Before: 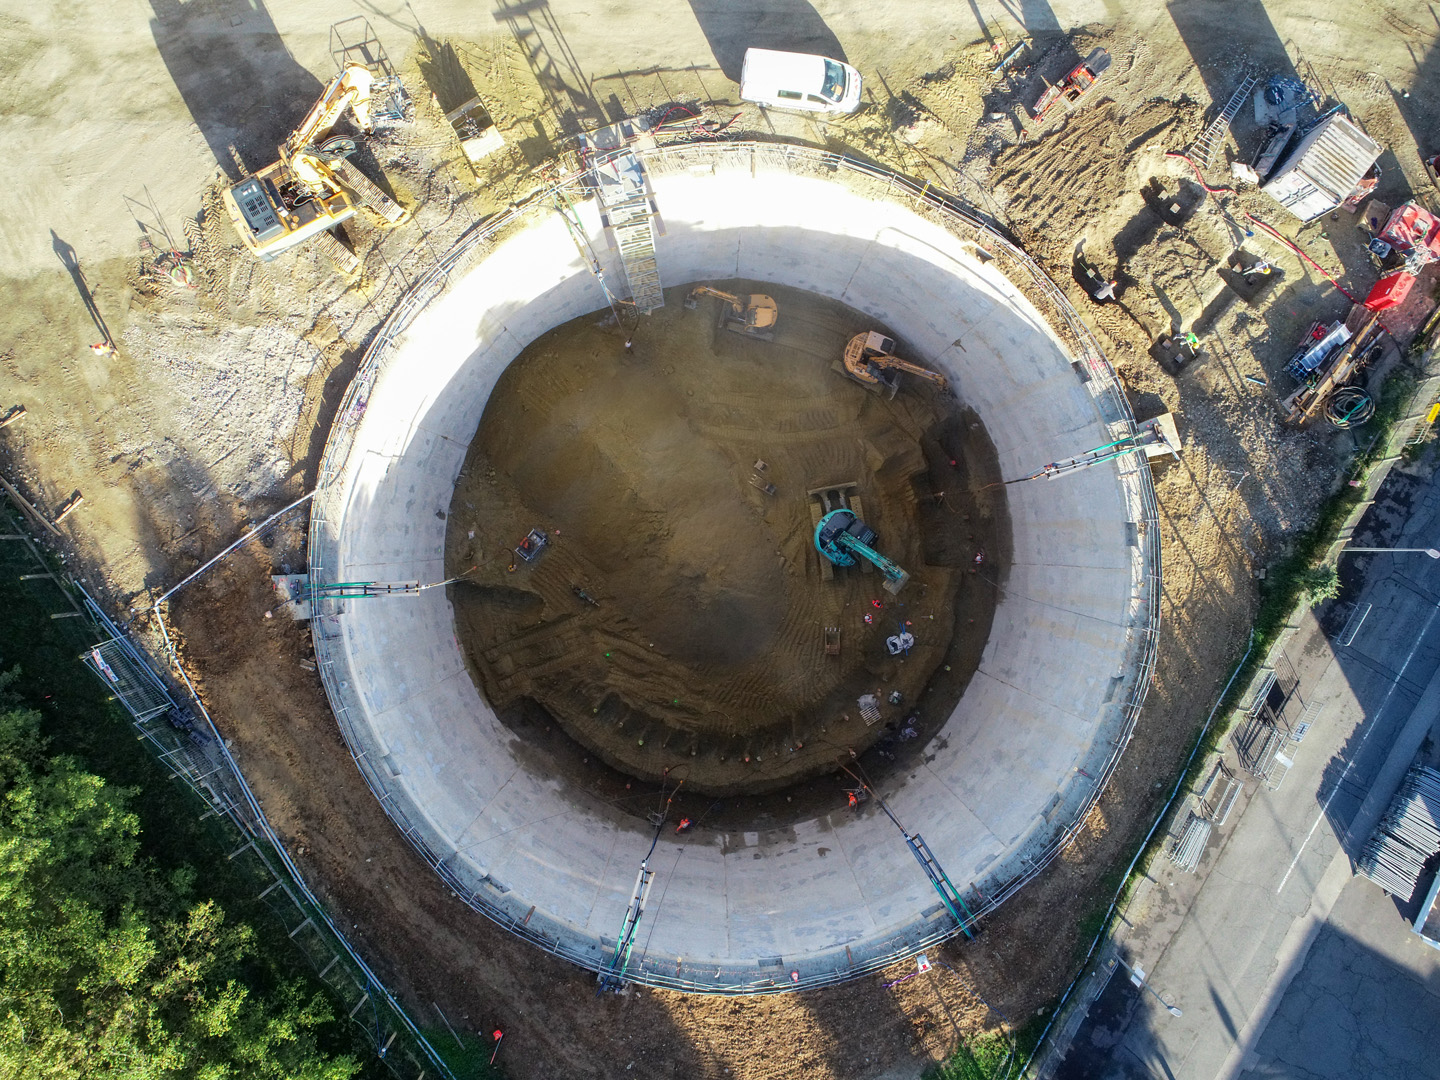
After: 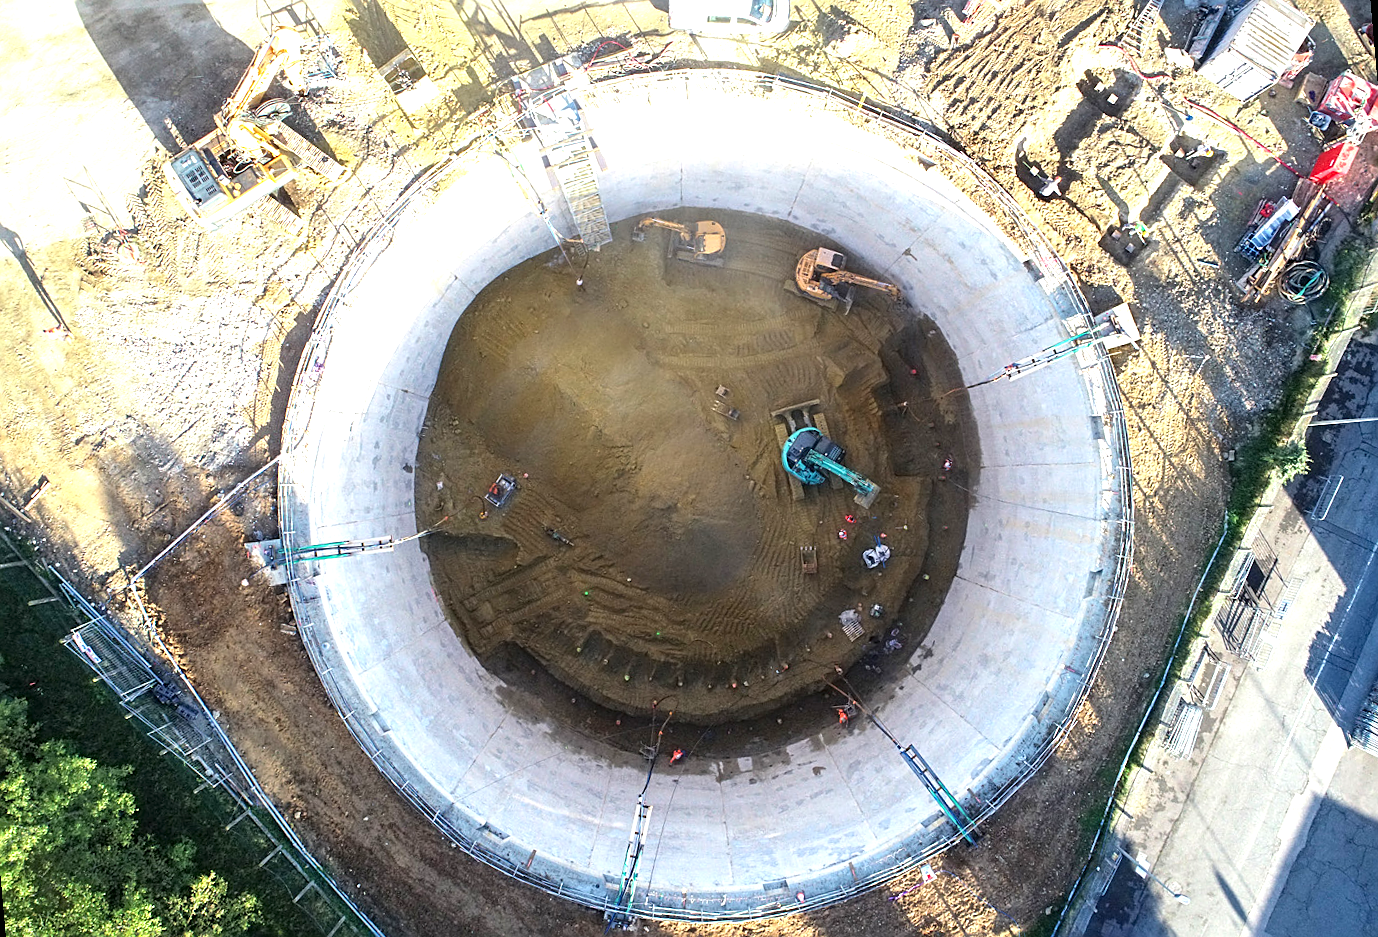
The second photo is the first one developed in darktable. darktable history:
sharpen: on, module defaults
exposure: black level correction 0, exposure 1 EV, compensate highlight preservation false
rotate and perspective: rotation -5°, crop left 0.05, crop right 0.952, crop top 0.11, crop bottom 0.89
